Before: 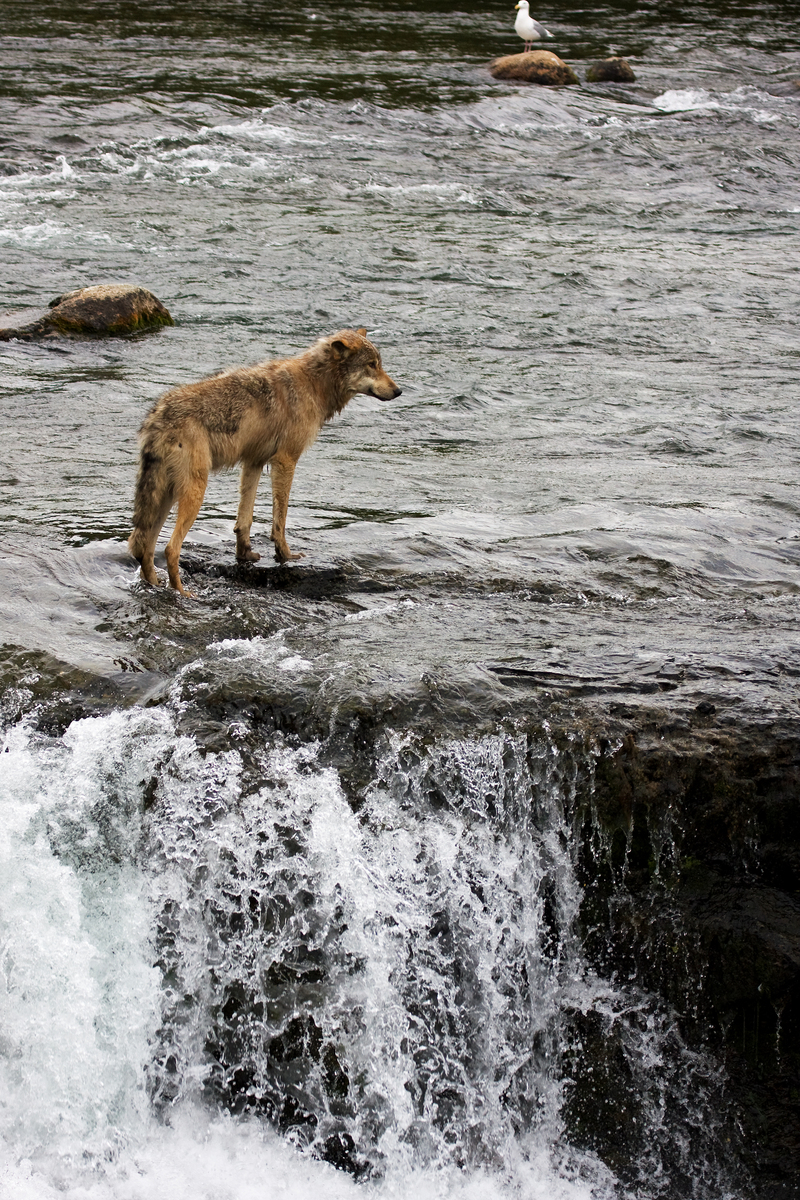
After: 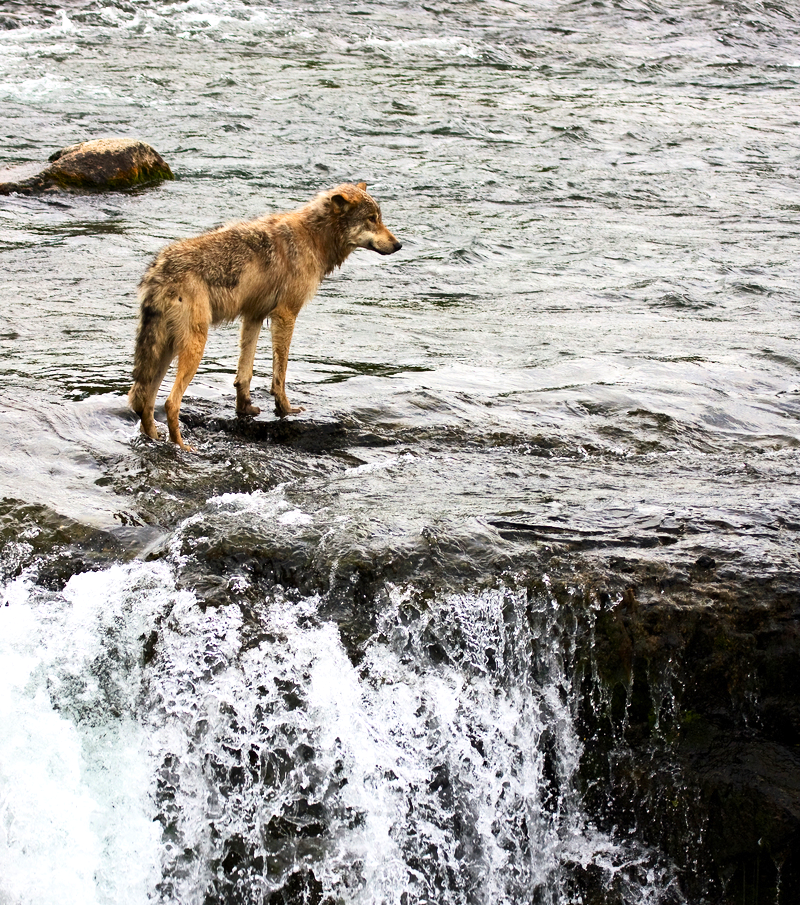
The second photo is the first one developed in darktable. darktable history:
contrast brightness saturation: contrast 0.231, brightness 0.114, saturation 0.285
shadows and highlights: shadows -13.48, white point adjustment 4.15, highlights 27.39, highlights color adjustment 32.09%
crop and rotate: top 12.21%, bottom 12.357%
exposure: compensate exposure bias true, compensate highlight preservation false
